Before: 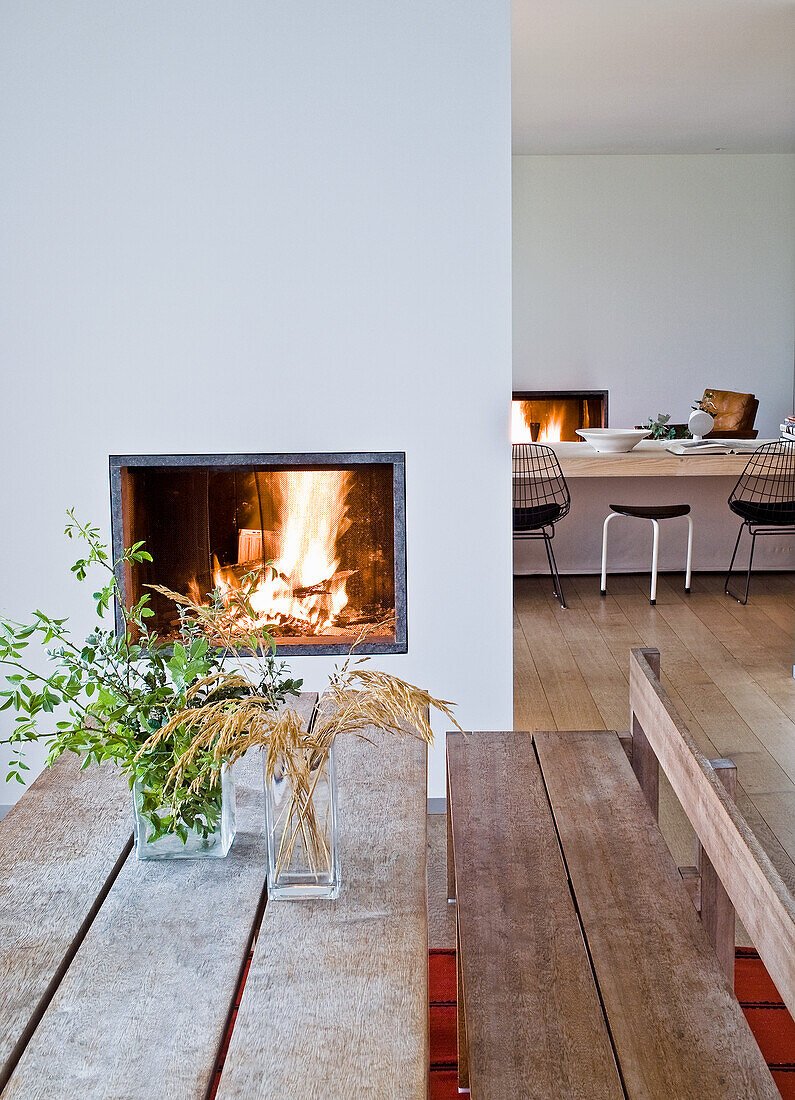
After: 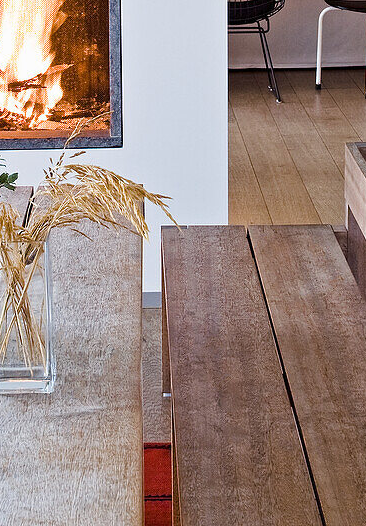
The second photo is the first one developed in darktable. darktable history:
crop: left 35.85%, top 46.068%, right 18.098%, bottom 6.044%
